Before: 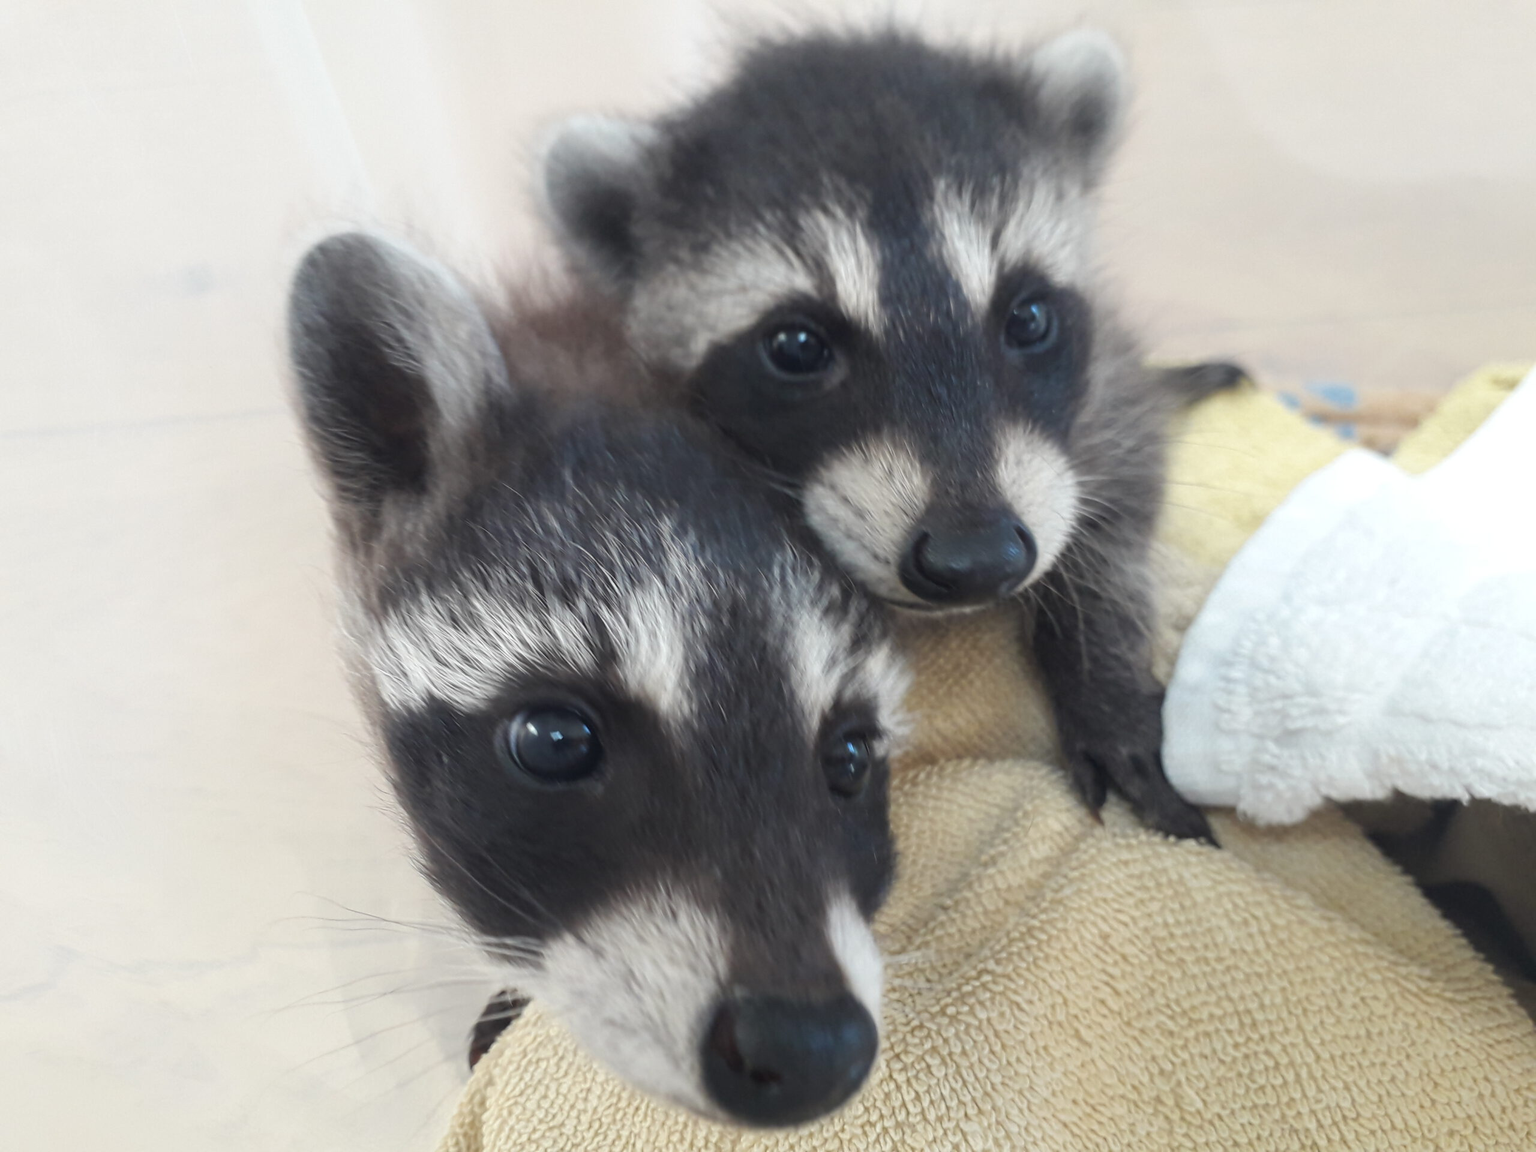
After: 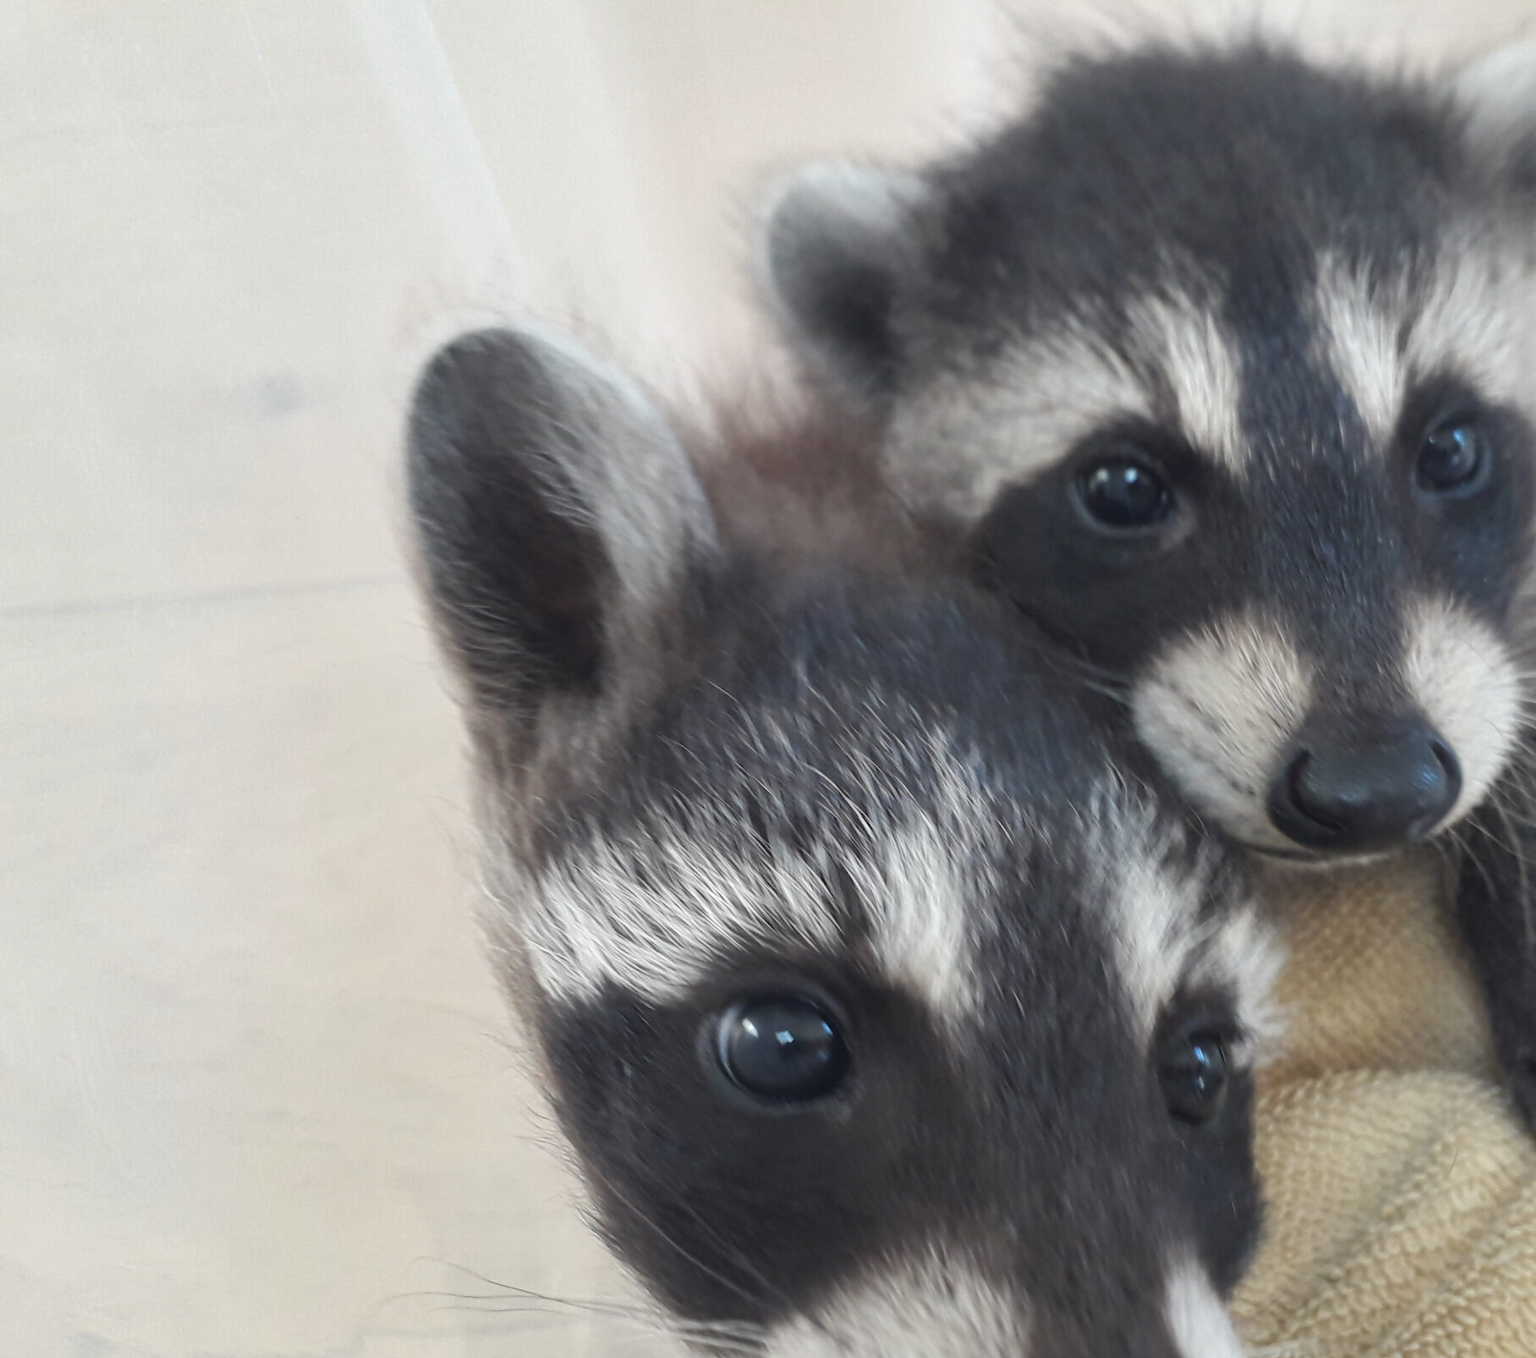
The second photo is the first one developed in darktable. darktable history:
shadows and highlights: radius 131.68, soften with gaussian
crop: right 29.026%, bottom 16.347%
